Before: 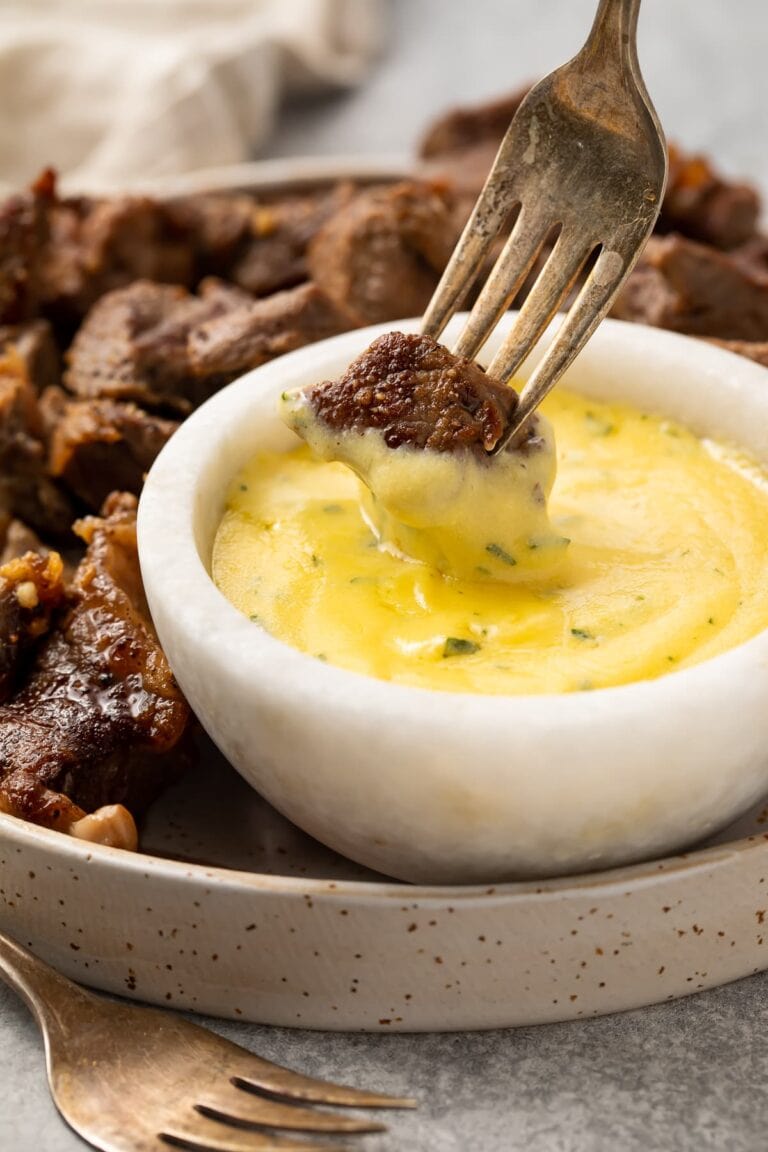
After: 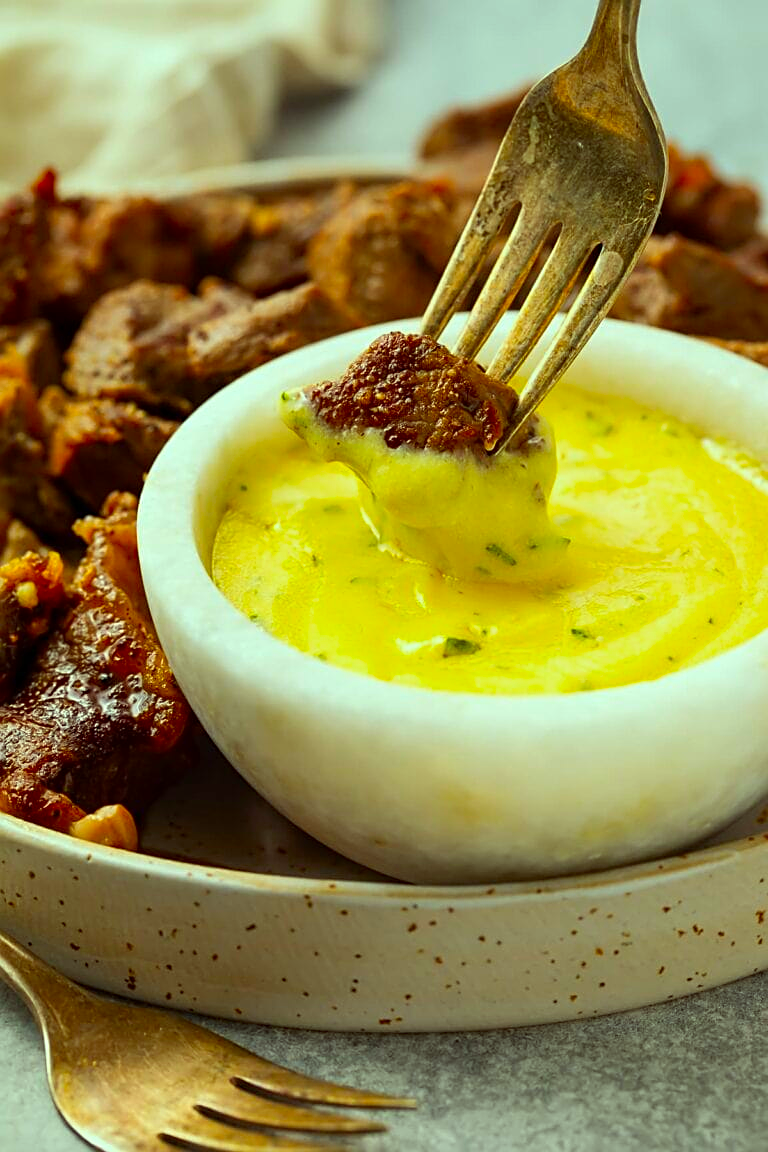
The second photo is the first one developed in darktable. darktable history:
sharpen: on, module defaults
color correction: highlights a* -10.77, highlights b* 9.8, saturation 1.72
white balance: red 0.967, blue 1.049
